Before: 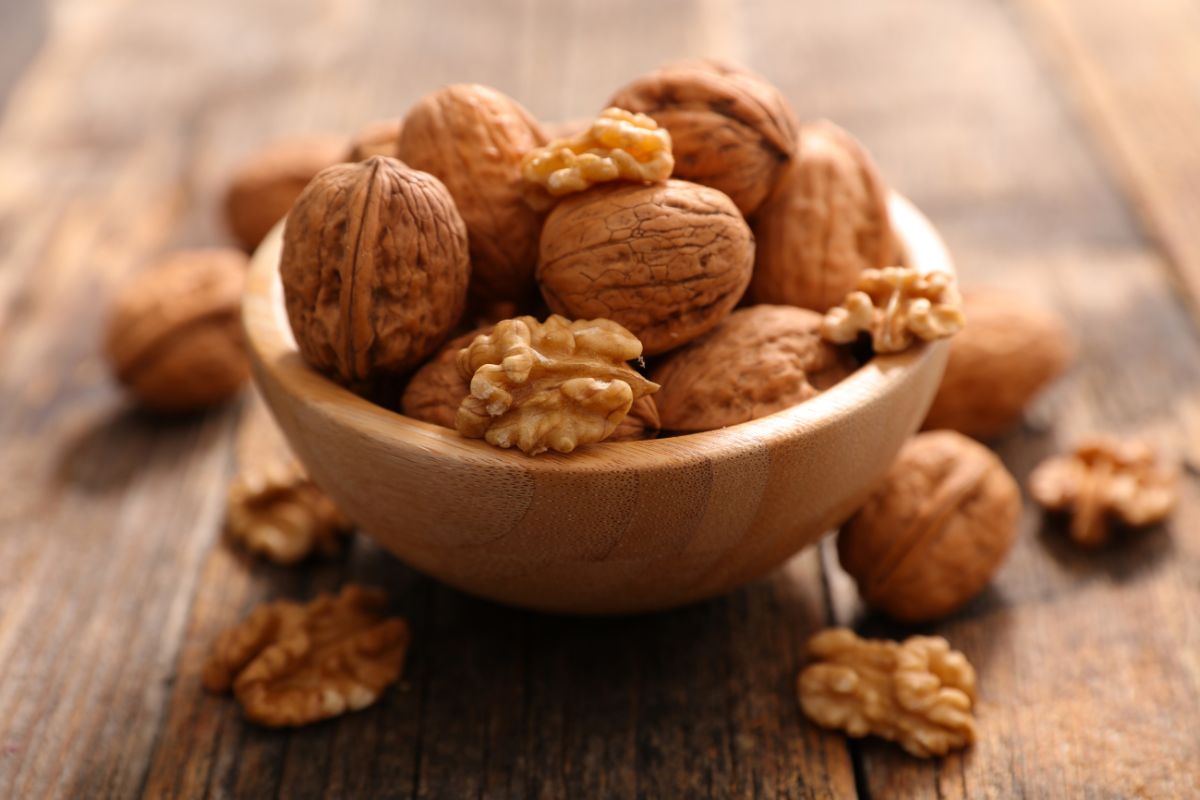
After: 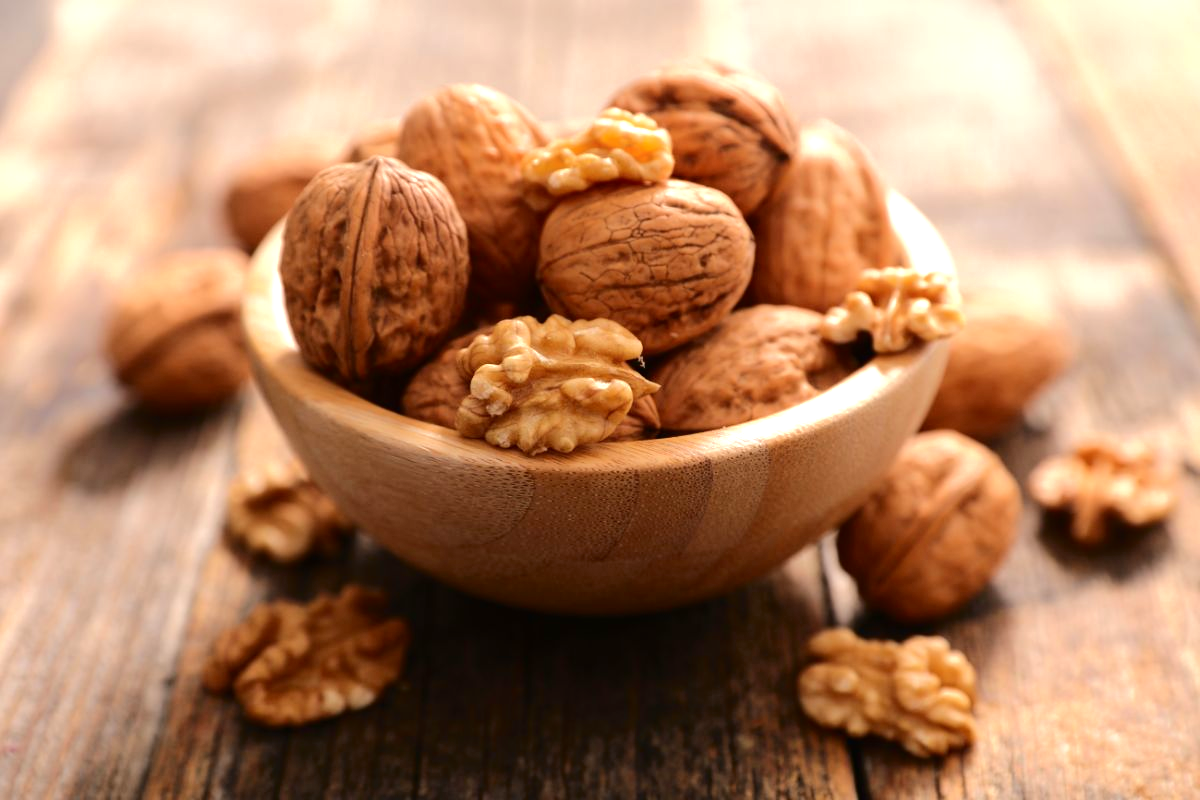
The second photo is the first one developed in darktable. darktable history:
tone curve: curves: ch0 [(0, 0) (0.003, 0.012) (0.011, 0.014) (0.025, 0.02) (0.044, 0.034) (0.069, 0.047) (0.1, 0.063) (0.136, 0.086) (0.177, 0.131) (0.224, 0.183) (0.277, 0.243) (0.335, 0.317) (0.399, 0.403) (0.468, 0.488) (0.543, 0.573) (0.623, 0.649) (0.709, 0.718) (0.801, 0.795) (0.898, 0.872) (1, 1)], color space Lab, independent channels, preserve colors none
exposure: exposure 0.58 EV, compensate exposure bias true, compensate highlight preservation false
